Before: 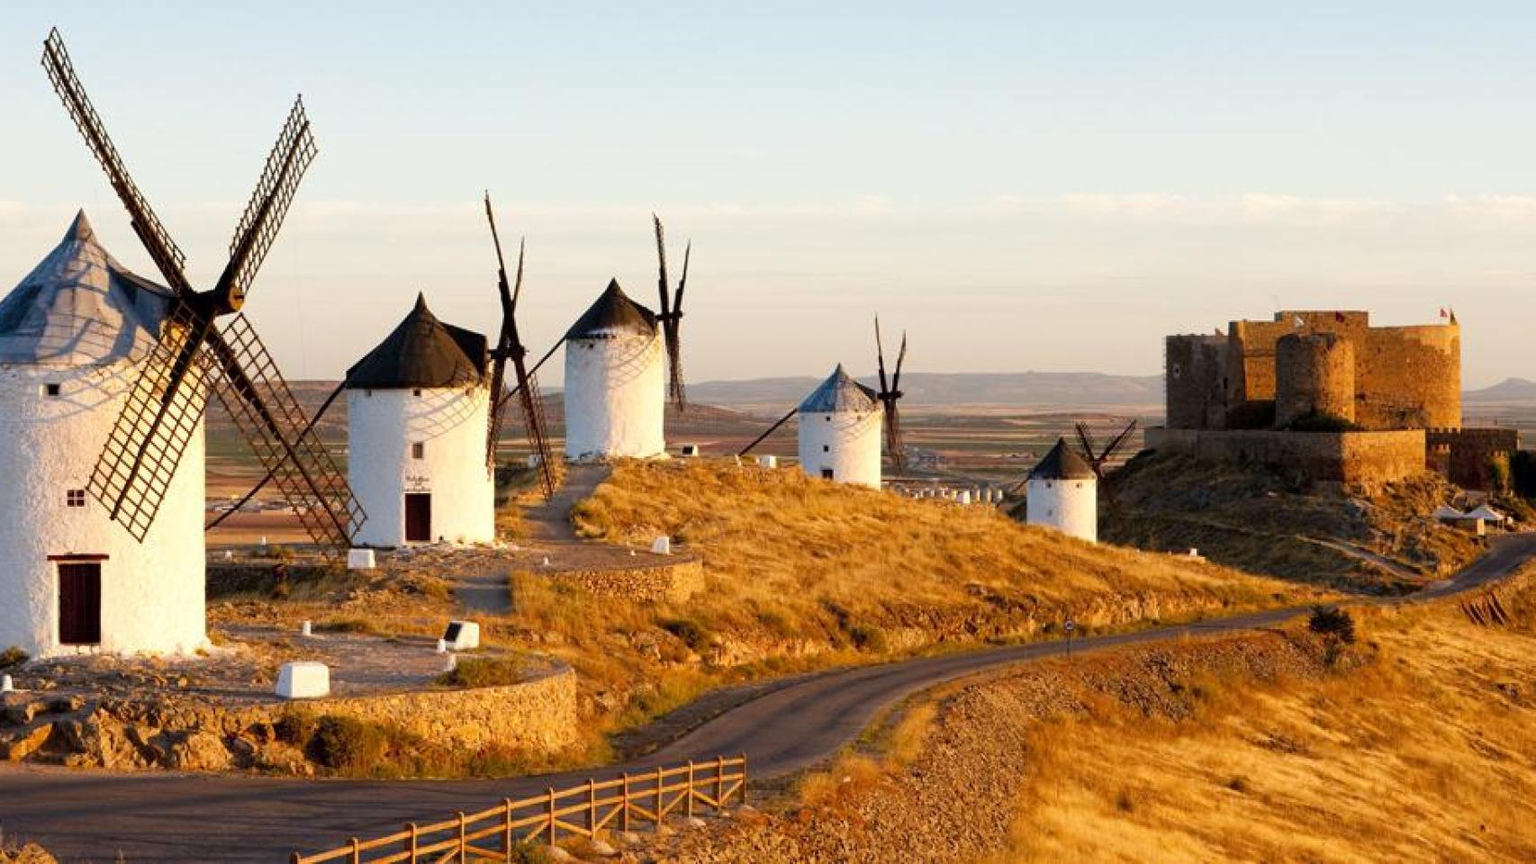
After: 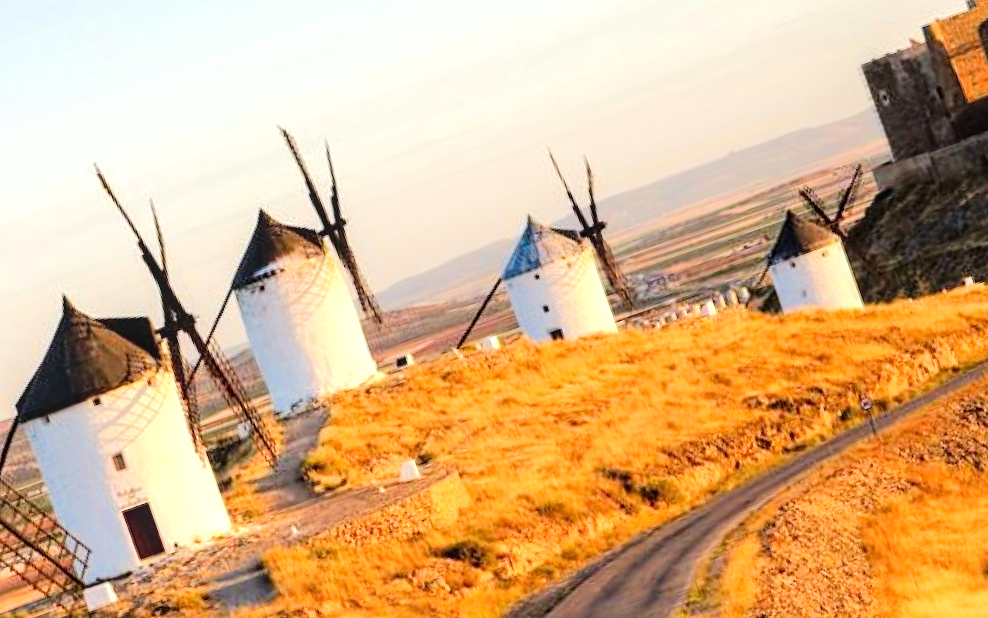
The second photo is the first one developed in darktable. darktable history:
crop and rotate: angle 19.44°, left 6.944%, right 4.149%, bottom 1.097%
exposure: exposure 0.123 EV, compensate exposure bias true, compensate highlight preservation false
local contrast: on, module defaults
tone equalizer: -7 EV 0.153 EV, -6 EV 0.618 EV, -5 EV 1.15 EV, -4 EV 1.3 EV, -3 EV 1.18 EV, -2 EV 0.6 EV, -1 EV 0.147 EV, edges refinement/feathering 500, mask exposure compensation -1.57 EV, preserve details no
